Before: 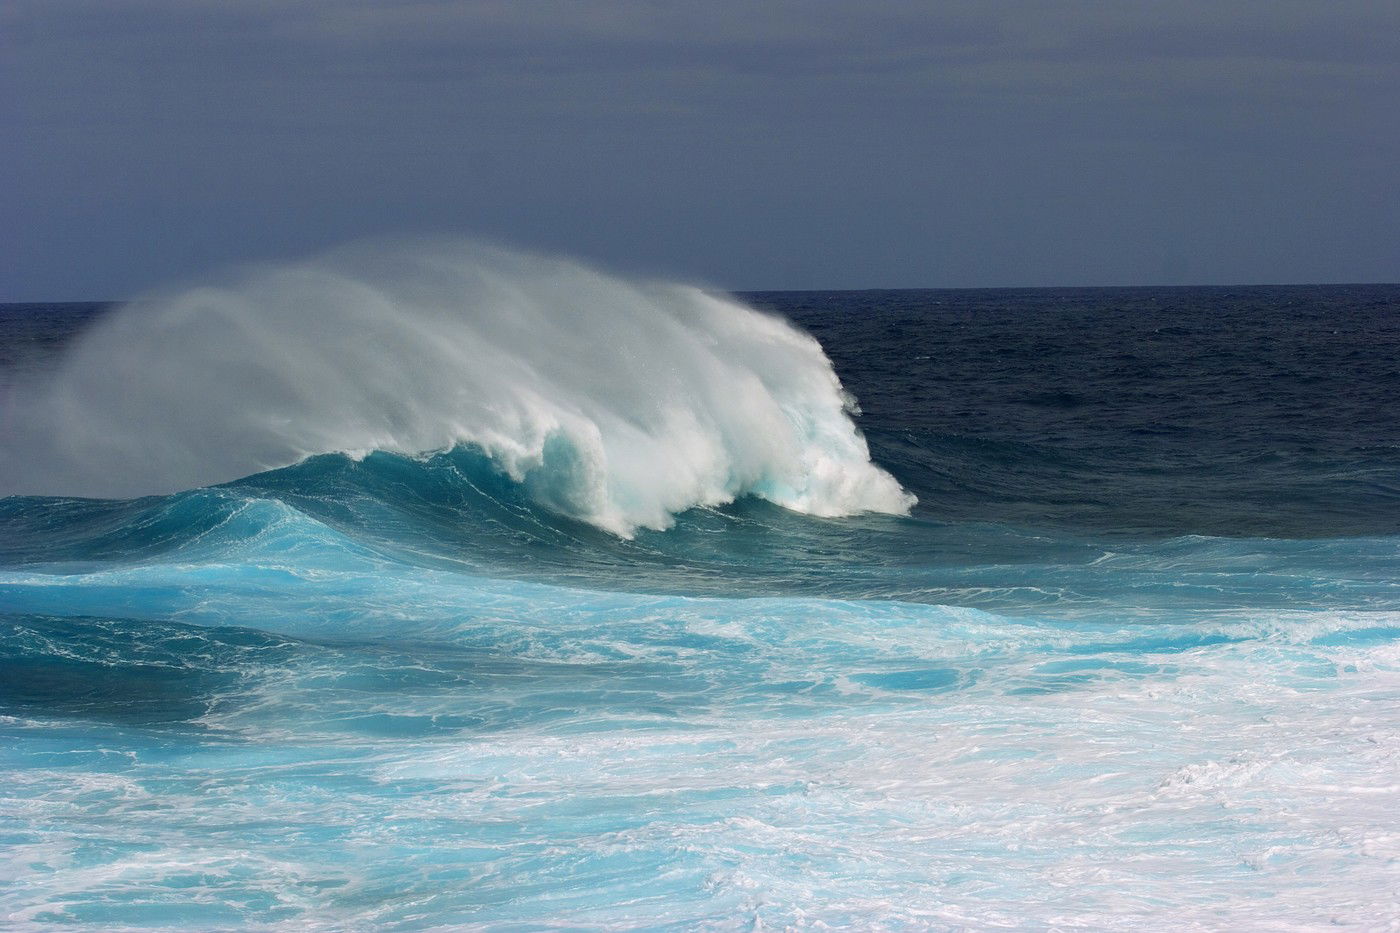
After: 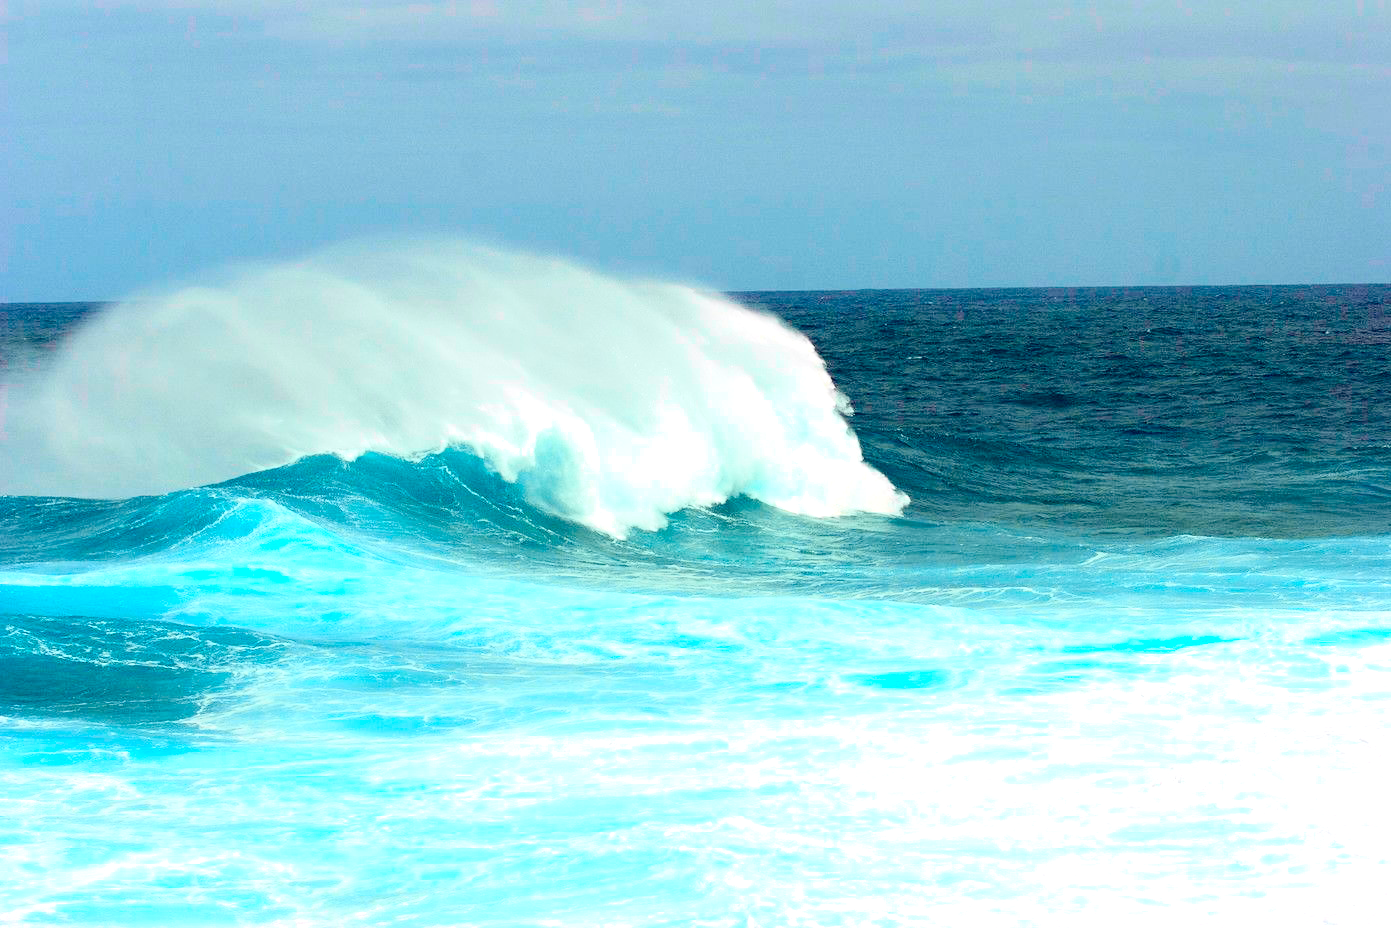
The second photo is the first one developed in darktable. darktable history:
white balance: emerald 1
crop and rotate: left 0.614%, top 0.179%, bottom 0.309%
tone curve: curves: ch0 [(0, 0) (0.131, 0.116) (0.316, 0.345) (0.501, 0.584) (0.629, 0.732) (0.812, 0.888) (1, 0.974)]; ch1 [(0, 0) (0.366, 0.367) (0.475, 0.453) (0.494, 0.497) (0.504, 0.503) (0.553, 0.584) (1, 1)]; ch2 [(0, 0) (0.333, 0.346) (0.375, 0.375) (0.424, 0.43) (0.476, 0.492) (0.502, 0.501) (0.533, 0.556) (0.566, 0.599) (0.614, 0.653) (1, 1)], color space Lab, independent channels, preserve colors none
exposure: black level correction 0.001, exposure 0.955 EV, compensate exposure bias true, compensate highlight preservation false
